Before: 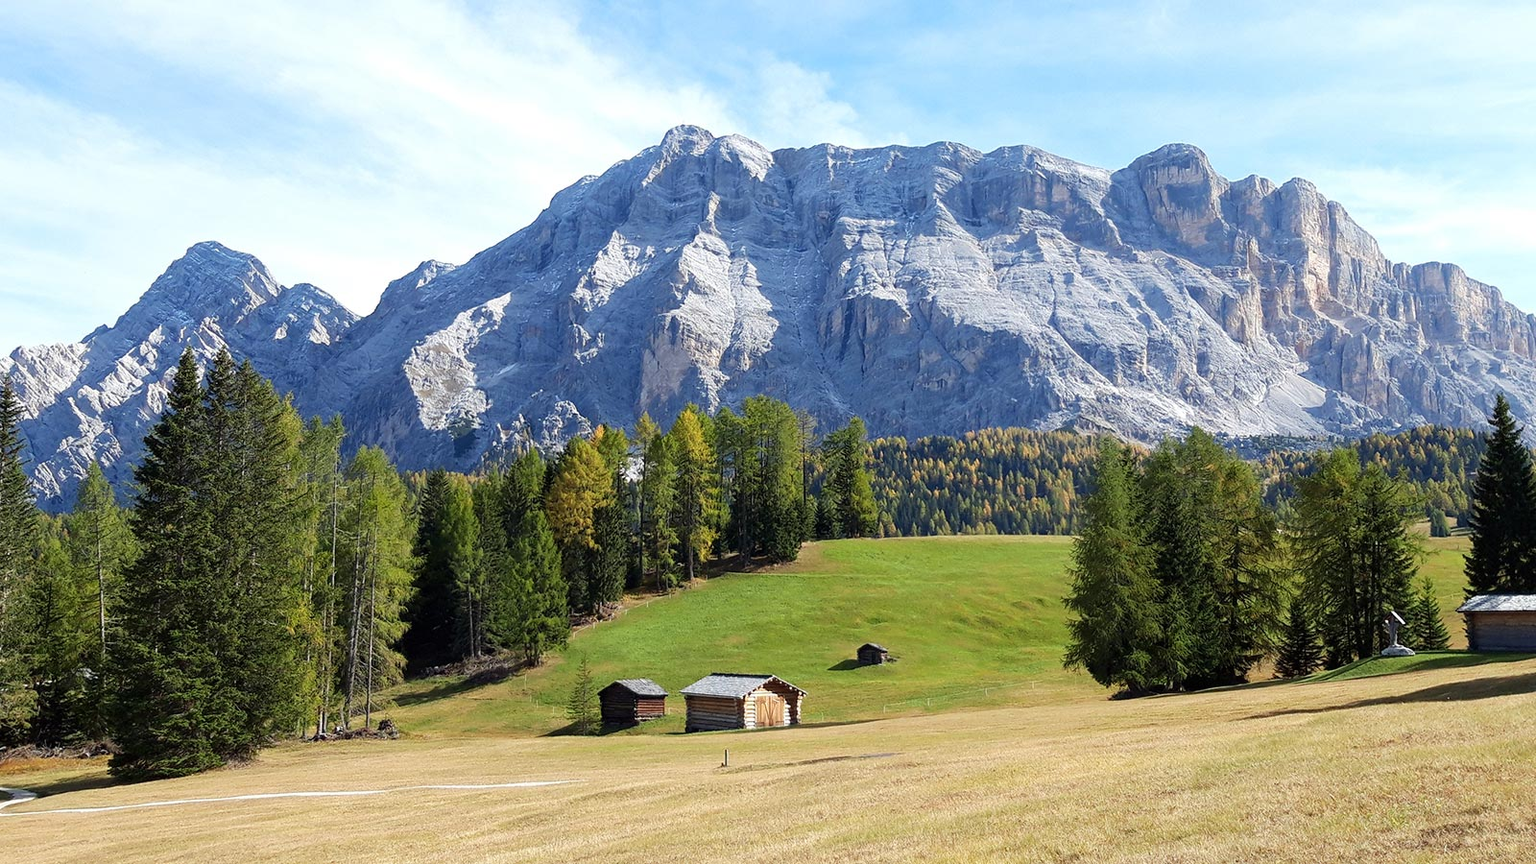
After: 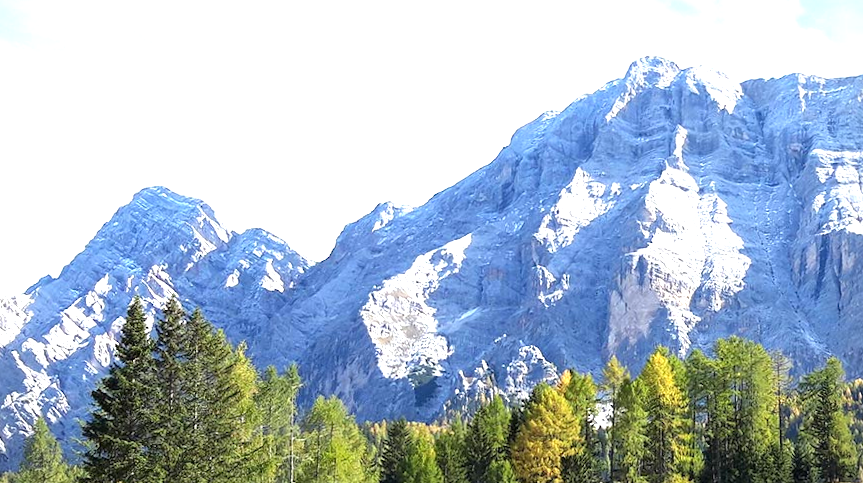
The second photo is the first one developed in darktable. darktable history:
rotate and perspective: rotation -1°, crop left 0.011, crop right 0.989, crop top 0.025, crop bottom 0.975
crop and rotate: left 3.047%, top 7.509%, right 42.236%, bottom 37.598%
vignetting: fall-off start 91.19%
exposure: black level correction 0, exposure 1.1 EV, compensate exposure bias true, compensate highlight preservation false
